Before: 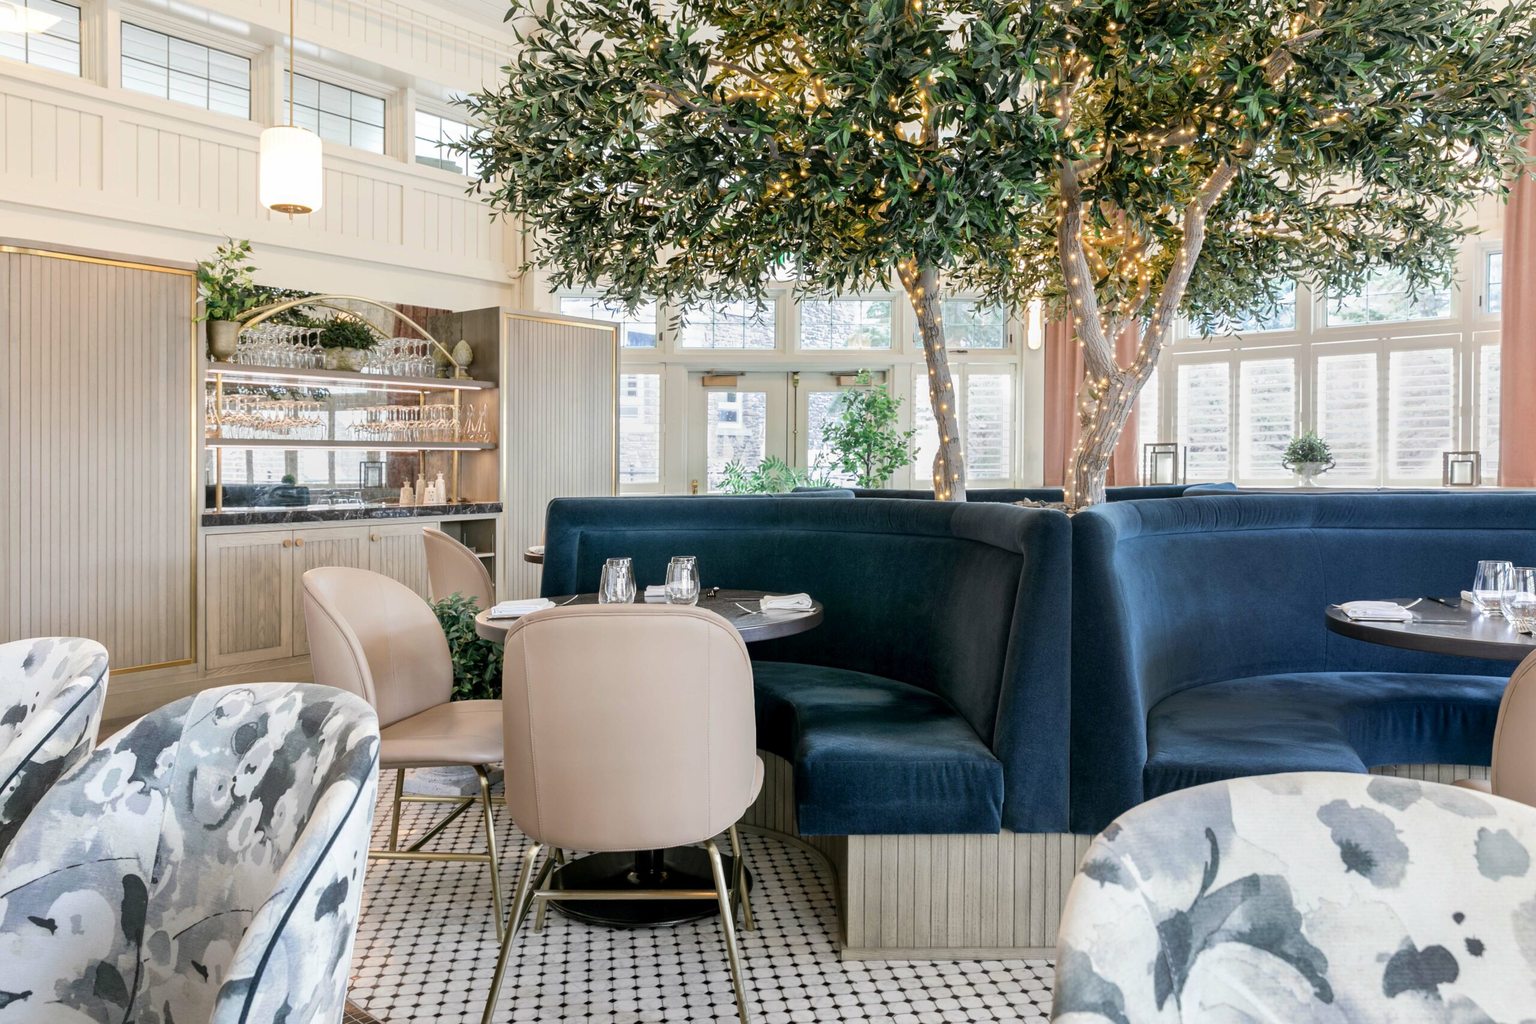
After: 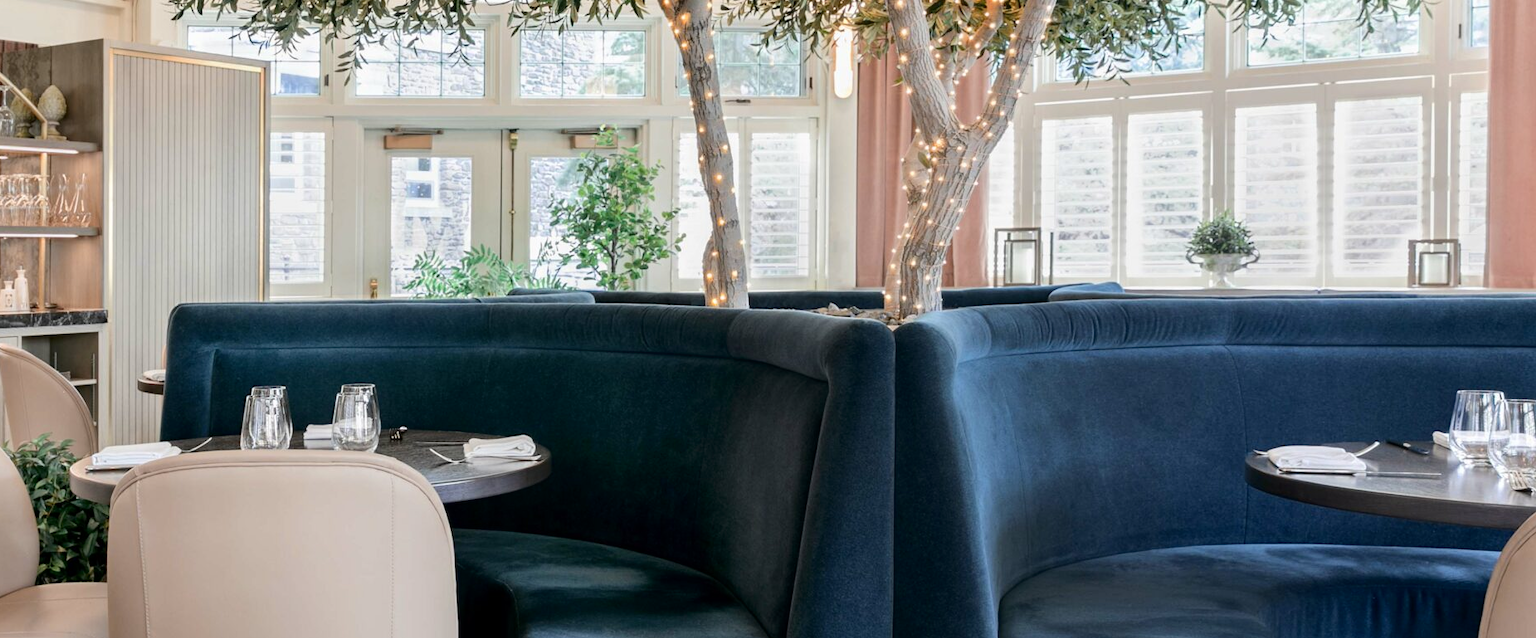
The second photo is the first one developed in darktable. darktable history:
crop and rotate: left 27.668%, top 27.231%, bottom 27.677%
tone curve: curves: ch0 [(0, 0) (0.08, 0.056) (0.4, 0.4) (0.6, 0.612) (0.92, 0.924) (1, 1)], color space Lab, independent channels, preserve colors none
color zones: curves: ch1 [(0, 0.469) (0.072, 0.457) (0.243, 0.494) (0.429, 0.5) (0.571, 0.5) (0.714, 0.5) (0.857, 0.5) (1, 0.469)]; ch2 [(0, 0.499) (0.143, 0.467) (0.242, 0.436) (0.429, 0.493) (0.571, 0.5) (0.714, 0.5) (0.857, 0.5) (1, 0.499)]
